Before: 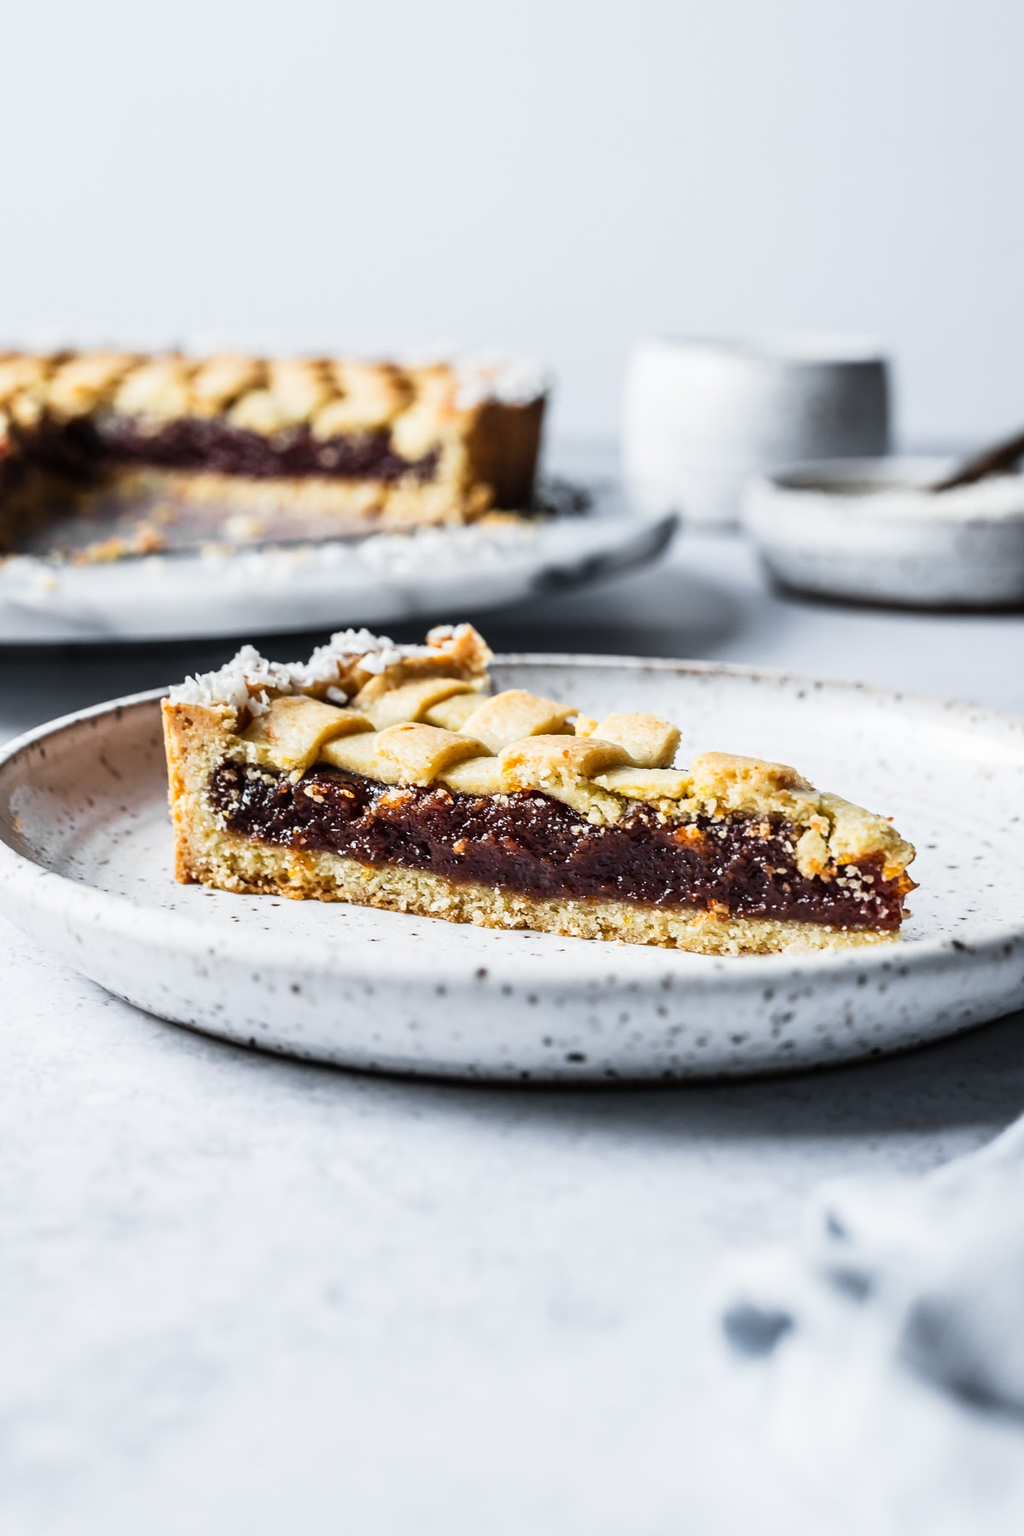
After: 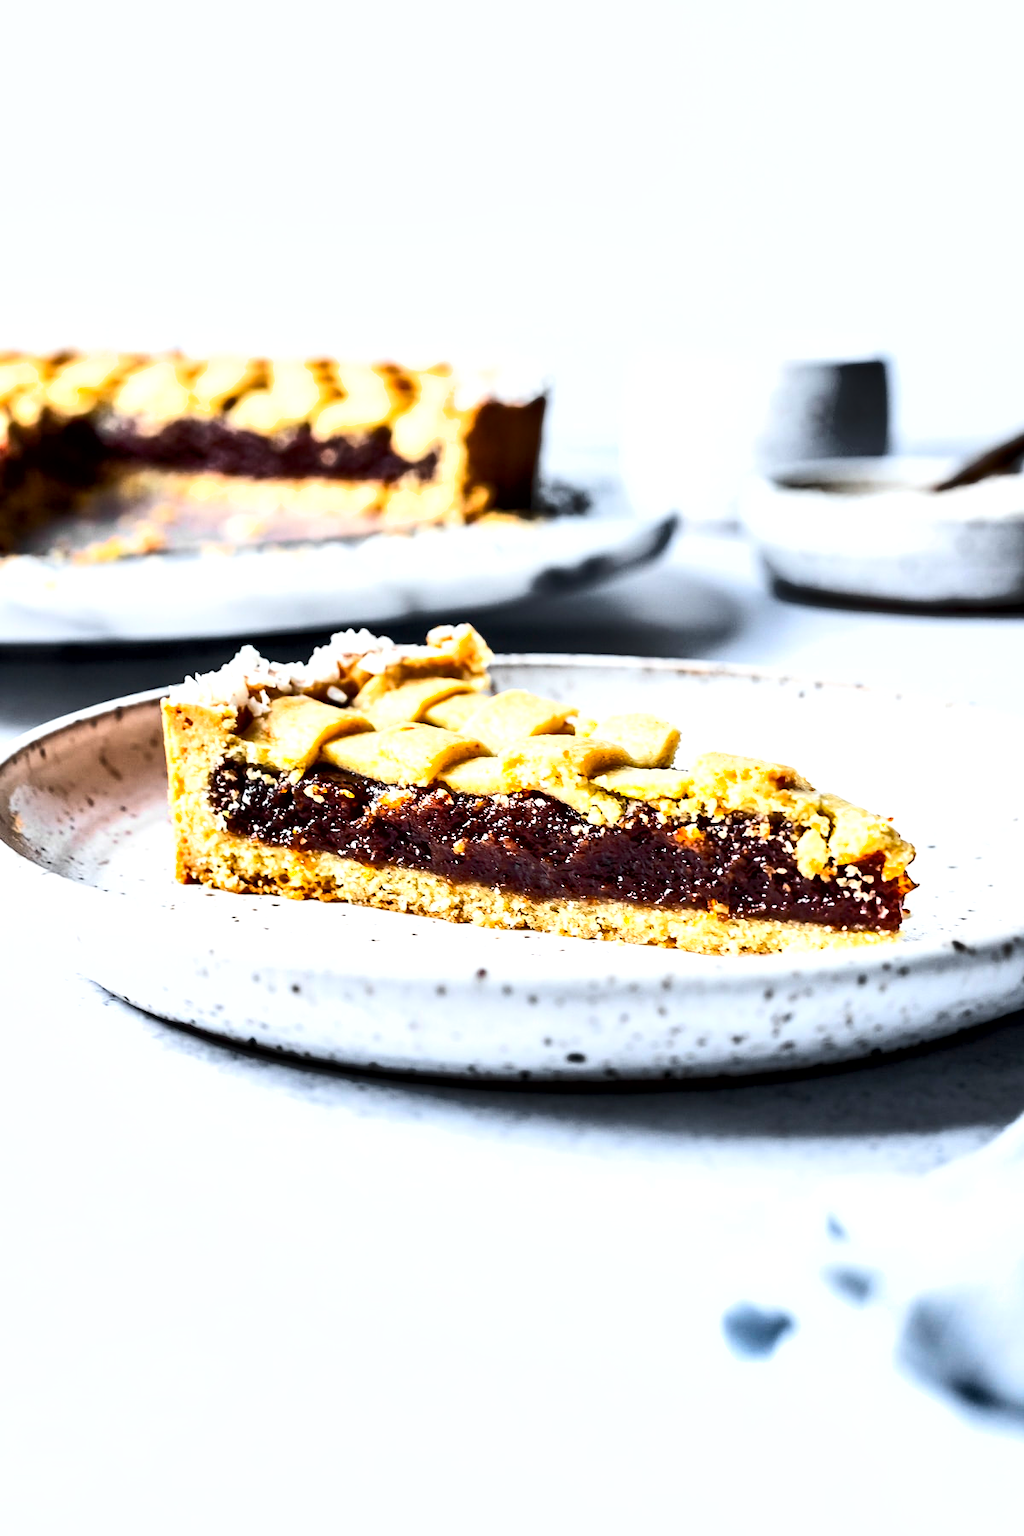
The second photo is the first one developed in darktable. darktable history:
exposure: black level correction 0.007, exposure 0.1 EV, compensate highlight preservation false
tone equalizer: -8 EV 0.001 EV, -7 EV -0.001 EV, -6 EV 0.004 EV, -5 EV -0.038 EV, -4 EV -0.119 EV, -3 EV -0.15 EV, -2 EV 0.231 EV, -1 EV 0.702 EV, +0 EV 0.511 EV
shadows and highlights: low approximation 0.01, soften with gaussian
contrast brightness saturation: contrast 0.199, brightness 0.16, saturation 0.22
